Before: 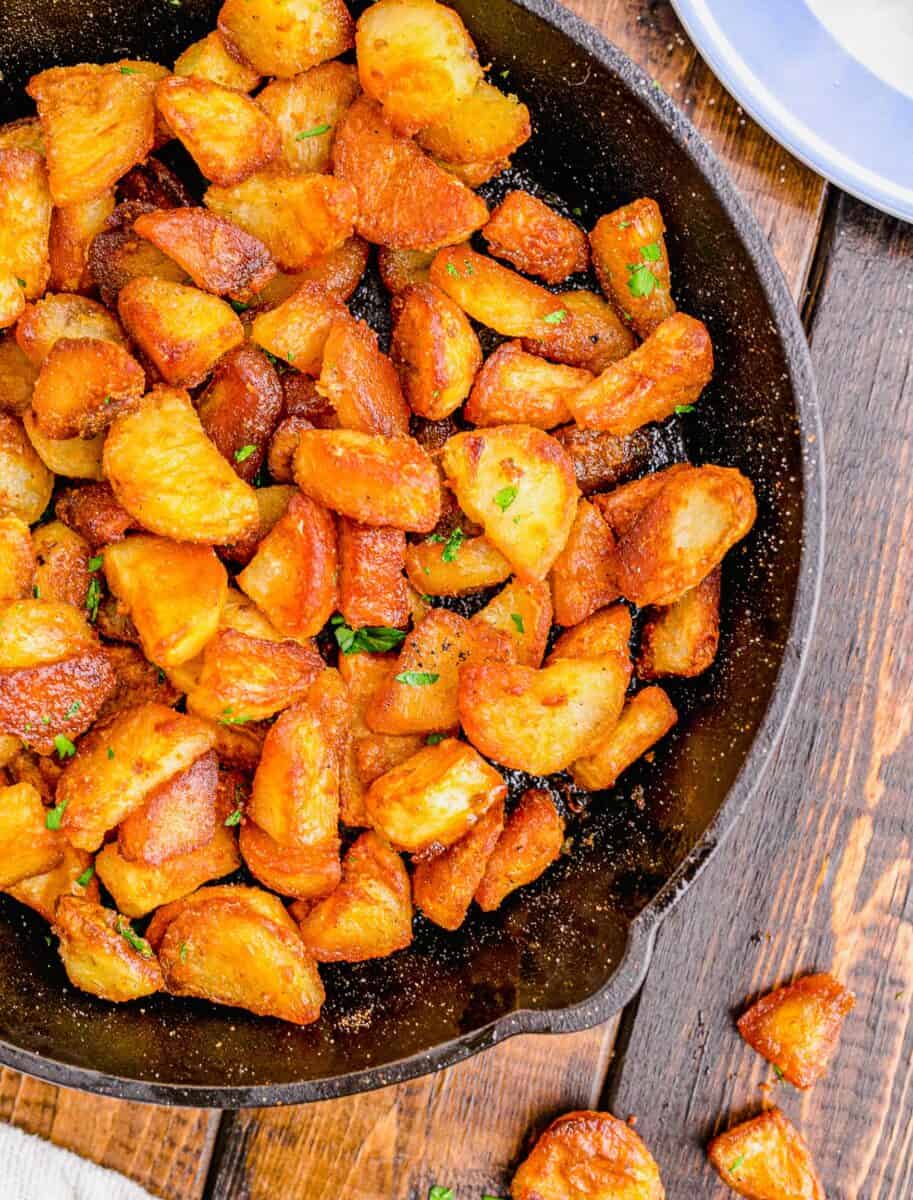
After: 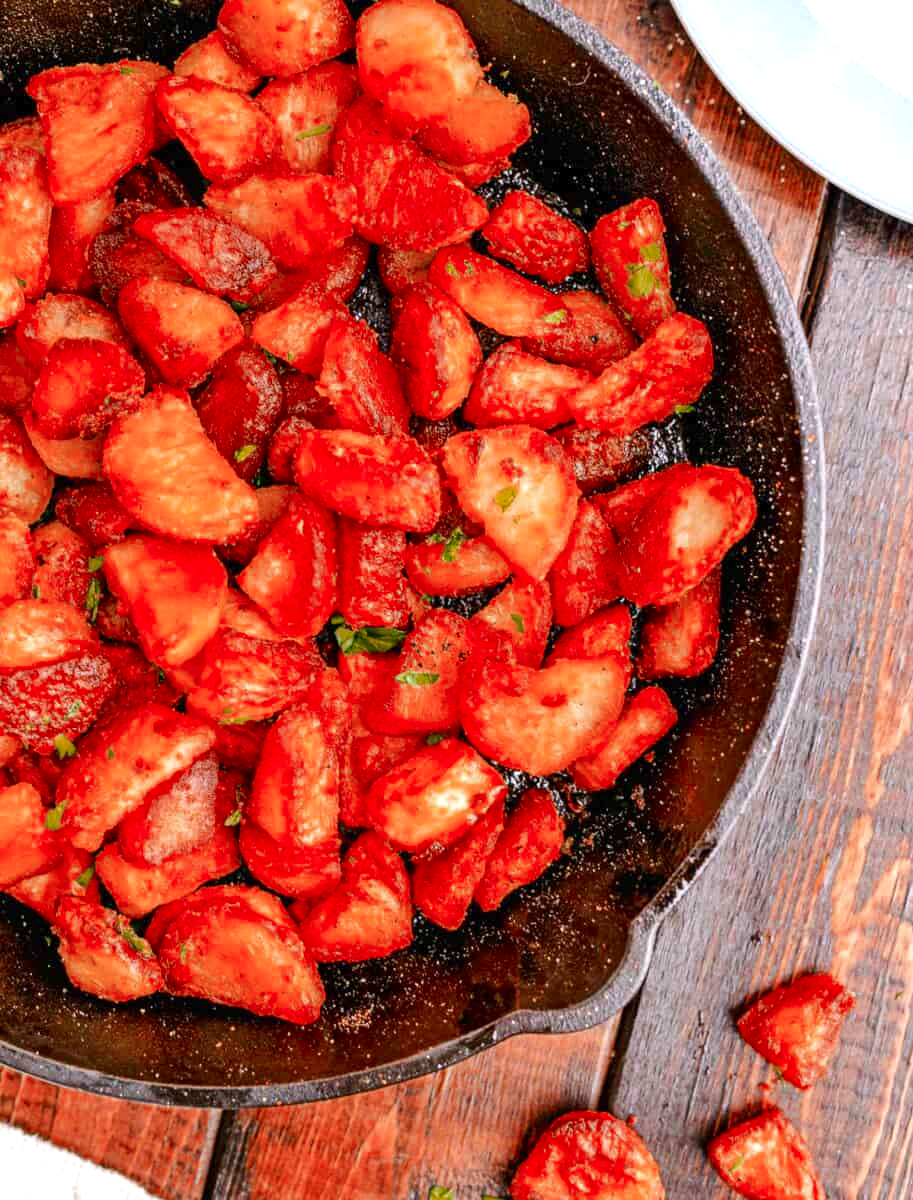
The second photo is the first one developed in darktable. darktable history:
color zones: curves: ch0 [(0, 0.299) (0.25, 0.383) (0.456, 0.352) (0.736, 0.571)]; ch1 [(0, 0.63) (0.151, 0.568) (0.254, 0.416) (0.47, 0.558) (0.732, 0.37) (0.909, 0.492)]; ch2 [(0.004, 0.604) (0.158, 0.443) (0.257, 0.403) (0.761, 0.468)]
exposure: black level correction 0.001, exposure 0.5 EV, compensate highlight preservation false
